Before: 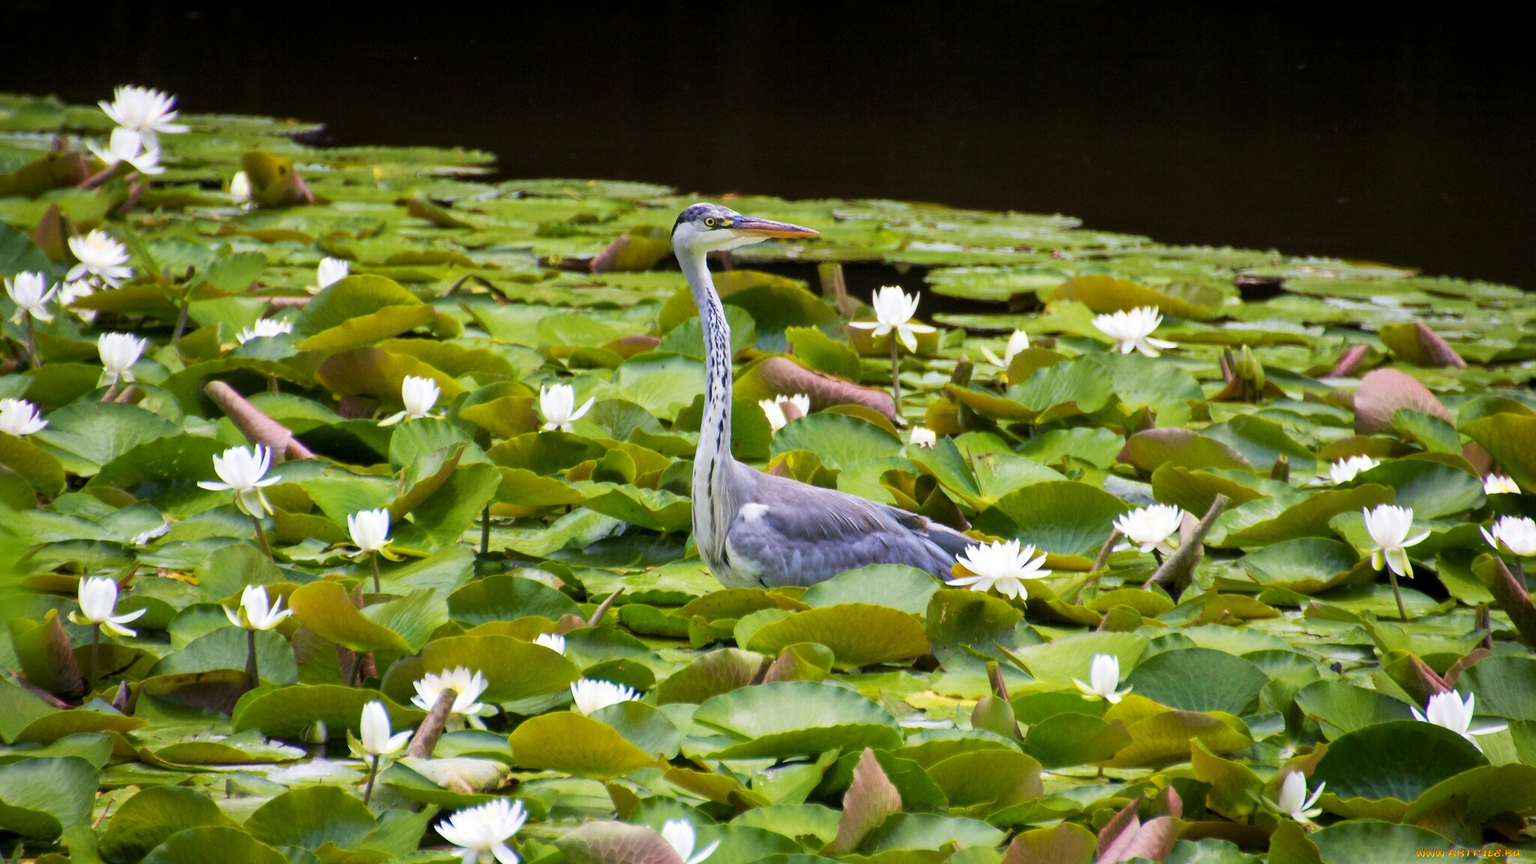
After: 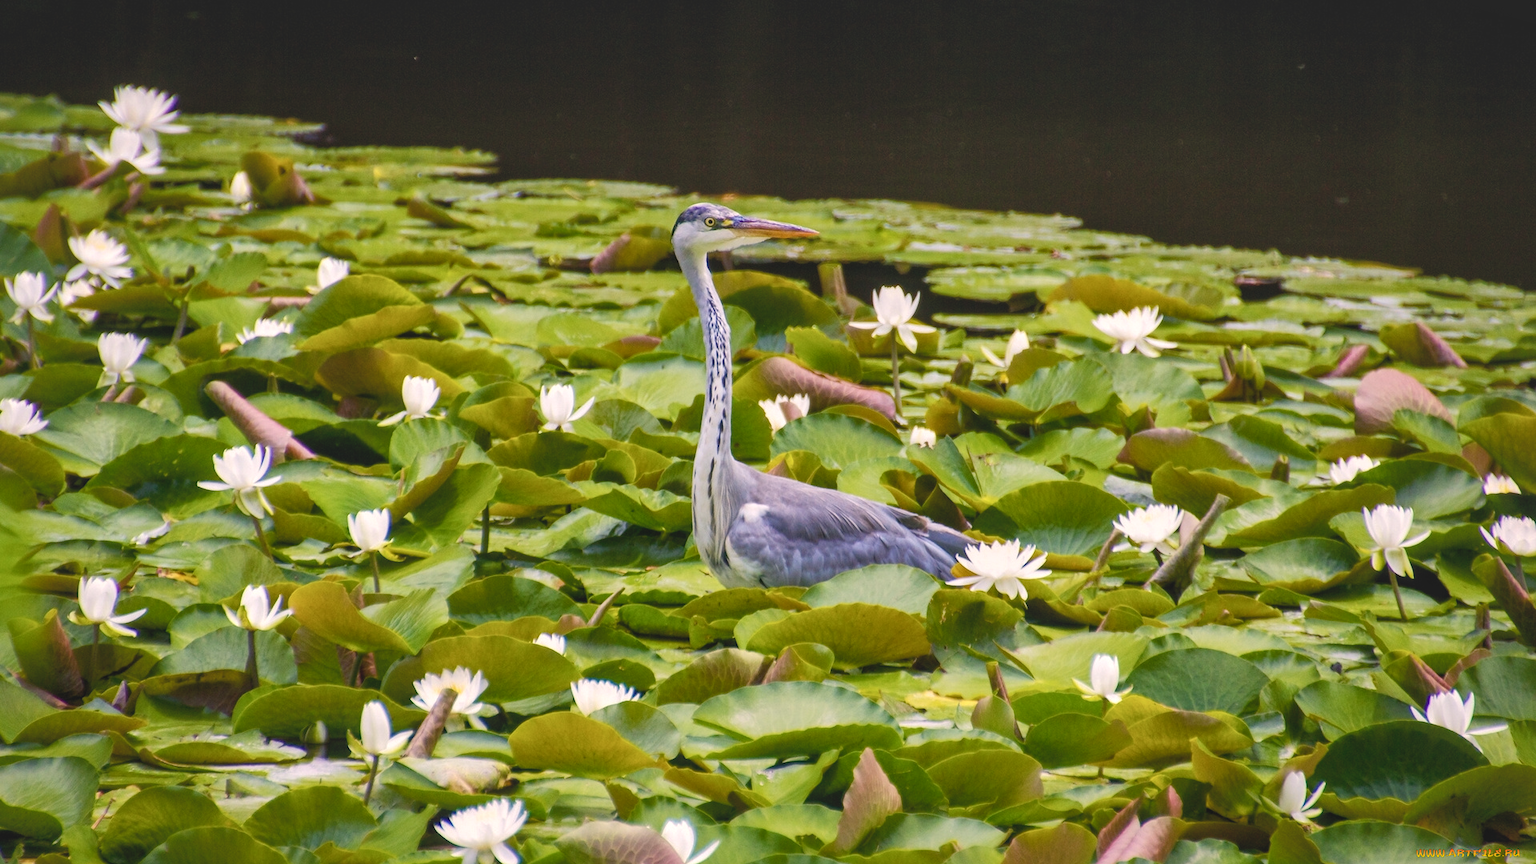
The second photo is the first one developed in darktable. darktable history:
local contrast: on, module defaults
shadows and highlights: on, module defaults
contrast brightness saturation: contrast -0.14, brightness 0.044, saturation -0.127
color balance rgb: highlights gain › chroma 2.033%, highlights gain › hue 46.41°, perceptual saturation grading › global saturation 20%, perceptual saturation grading › highlights -24.977%, perceptual saturation grading › shadows 24.537%, perceptual brilliance grading › highlights 5.474%, perceptual brilliance grading › shadows -9.861%
